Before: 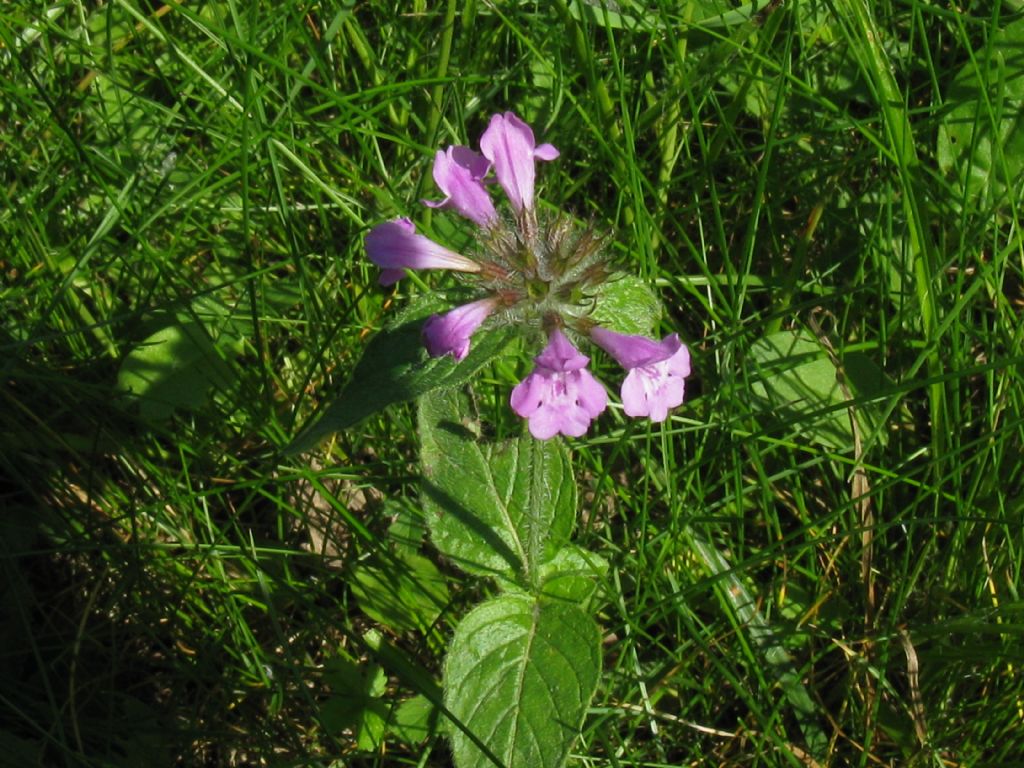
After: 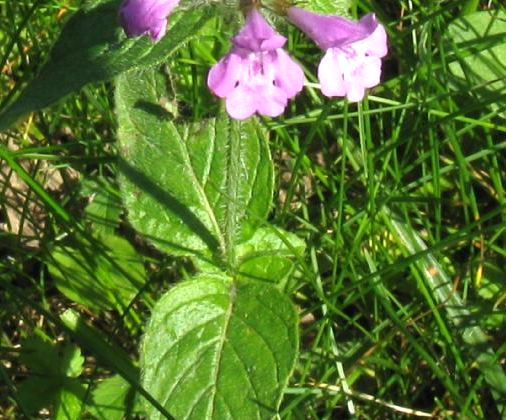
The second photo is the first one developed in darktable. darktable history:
exposure: exposure 0.661 EV, compensate highlight preservation false
crop: left 29.672%, top 41.786%, right 20.851%, bottom 3.487%
